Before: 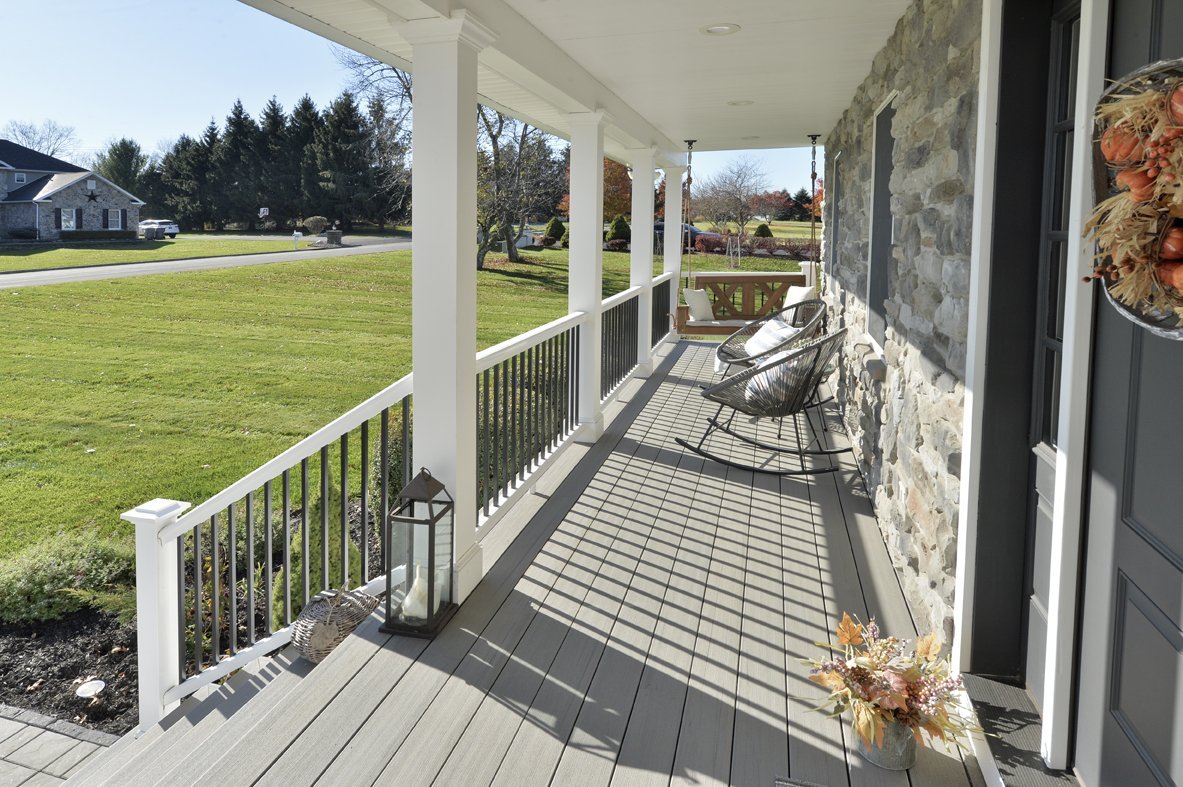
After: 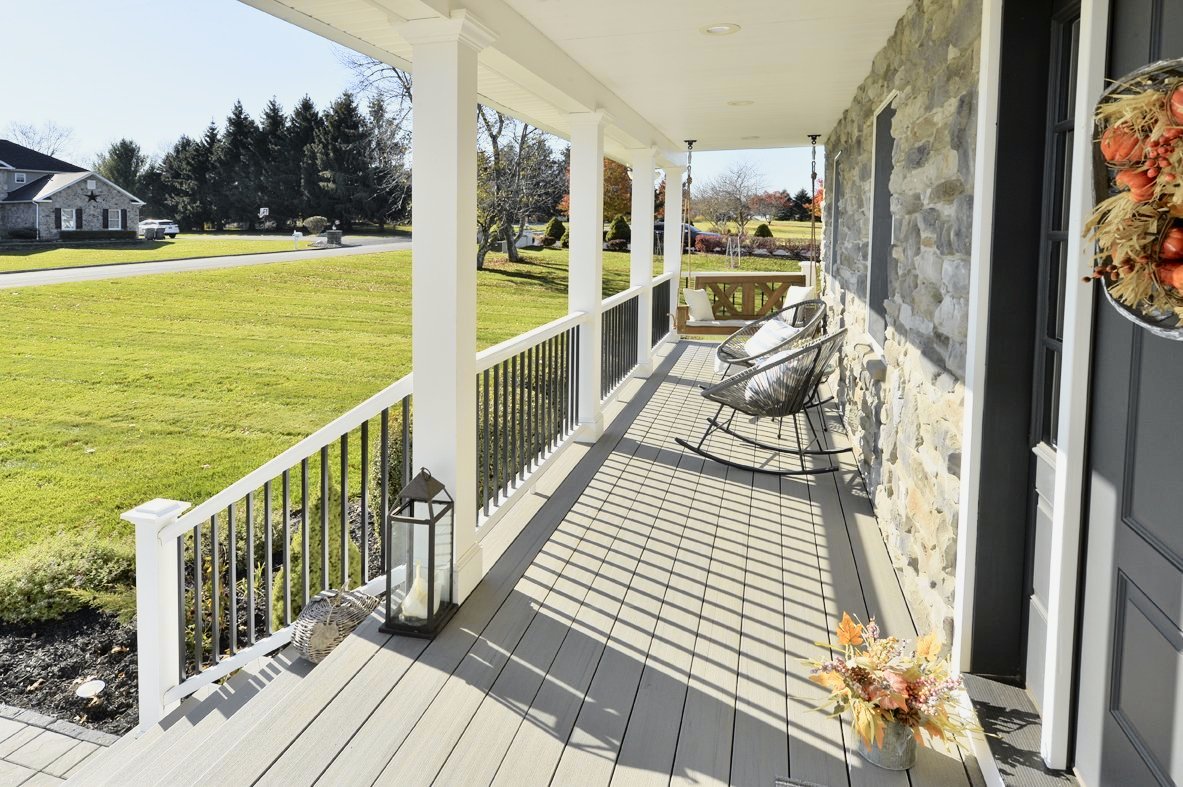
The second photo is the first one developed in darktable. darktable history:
tone curve: curves: ch0 [(0, 0.005) (0.103, 0.081) (0.196, 0.197) (0.391, 0.469) (0.491, 0.585) (0.638, 0.751) (0.822, 0.886) (0.997, 0.959)]; ch1 [(0, 0) (0.172, 0.123) (0.324, 0.253) (0.396, 0.388) (0.474, 0.479) (0.499, 0.498) (0.529, 0.528) (0.579, 0.614) (0.633, 0.677) (0.812, 0.856) (1, 1)]; ch2 [(0, 0) (0.411, 0.424) (0.459, 0.478) (0.5, 0.501) (0.517, 0.526) (0.553, 0.583) (0.609, 0.646) (0.708, 0.768) (0.839, 0.916) (1, 1)], color space Lab, independent channels, preserve colors none
